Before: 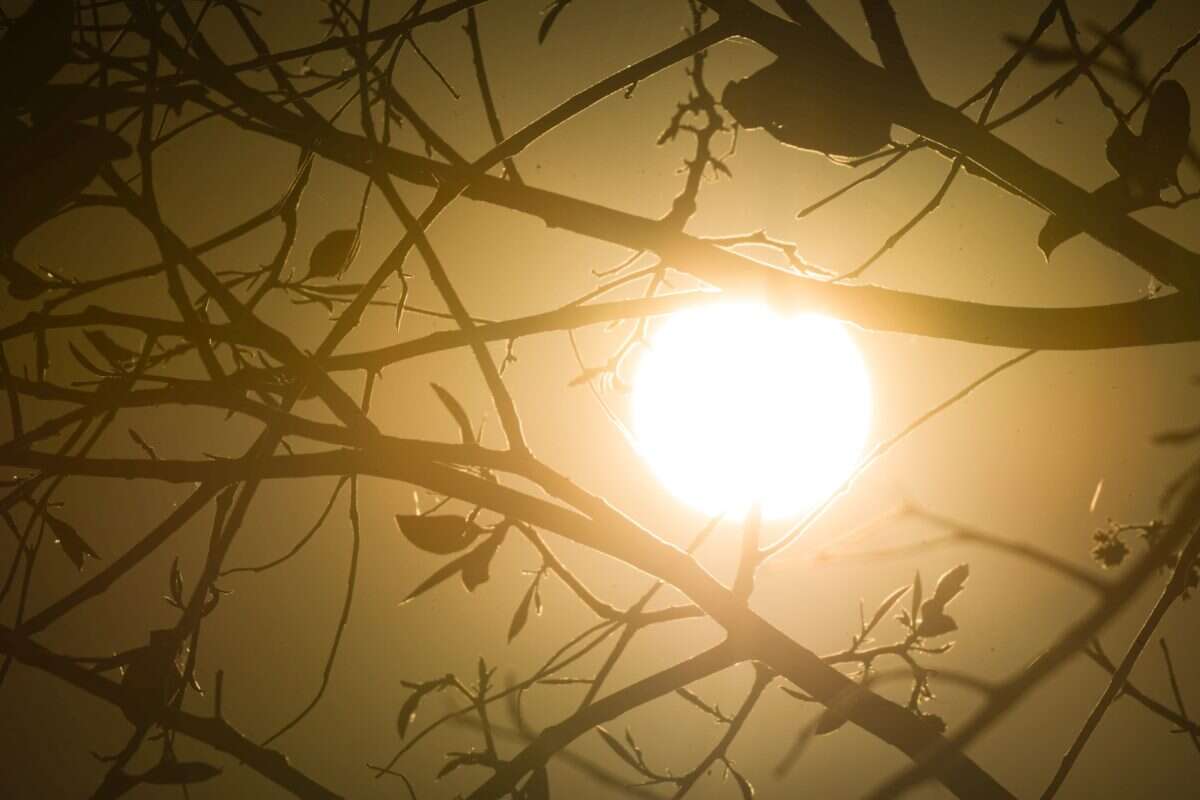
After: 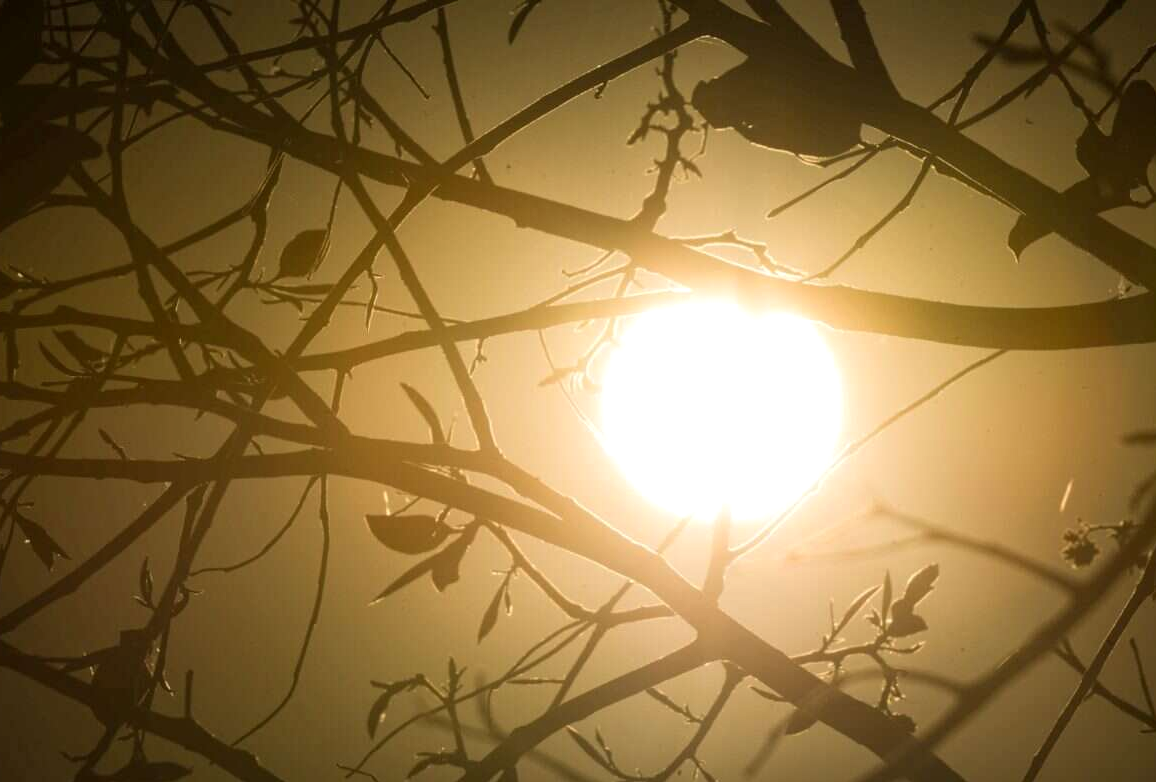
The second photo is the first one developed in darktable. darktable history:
local contrast: highlights 107%, shadows 102%, detail 120%, midtone range 0.2
crop and rotate: left 2.525%, right 1.086%, bottom 2.188%
